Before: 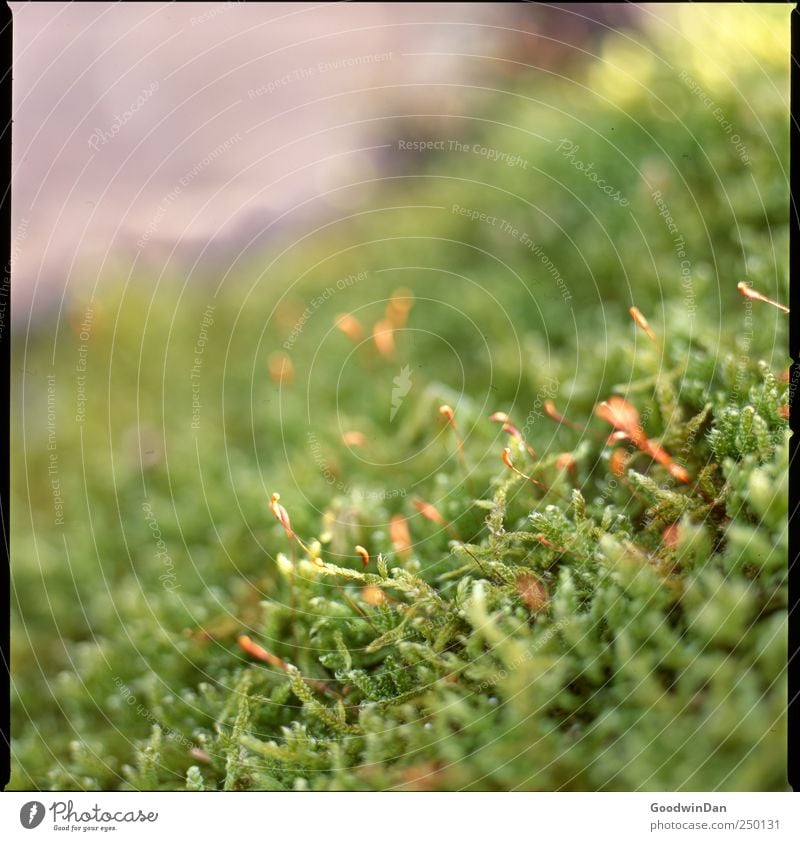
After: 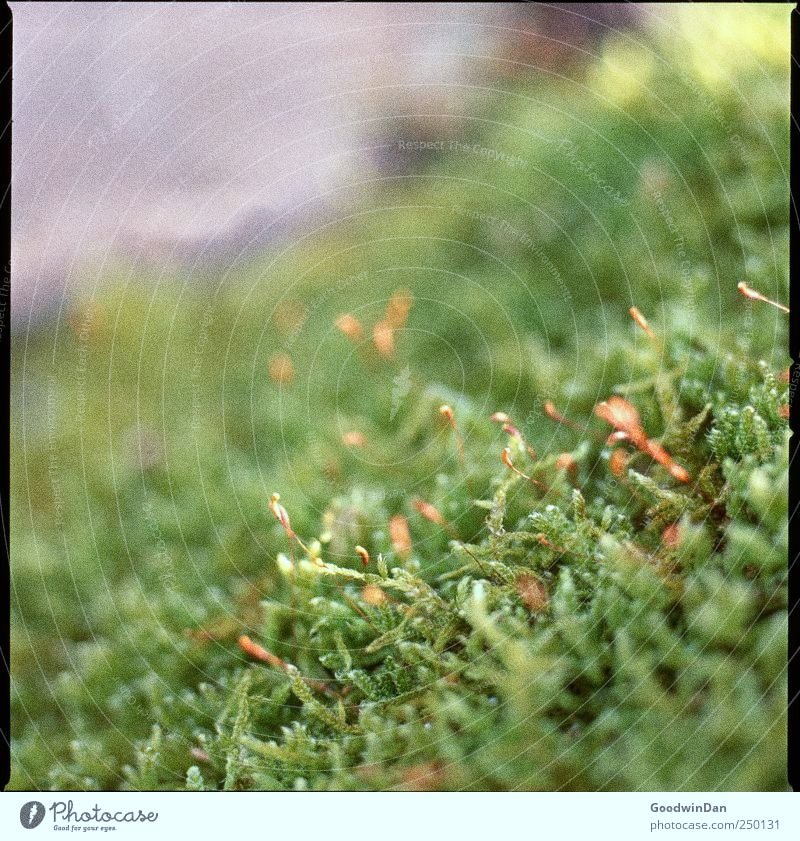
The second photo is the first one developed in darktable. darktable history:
color correction: highlights a* -4.18, highlights b* -10.81
grain: coarseness 0.09 ISO, strength 40%
